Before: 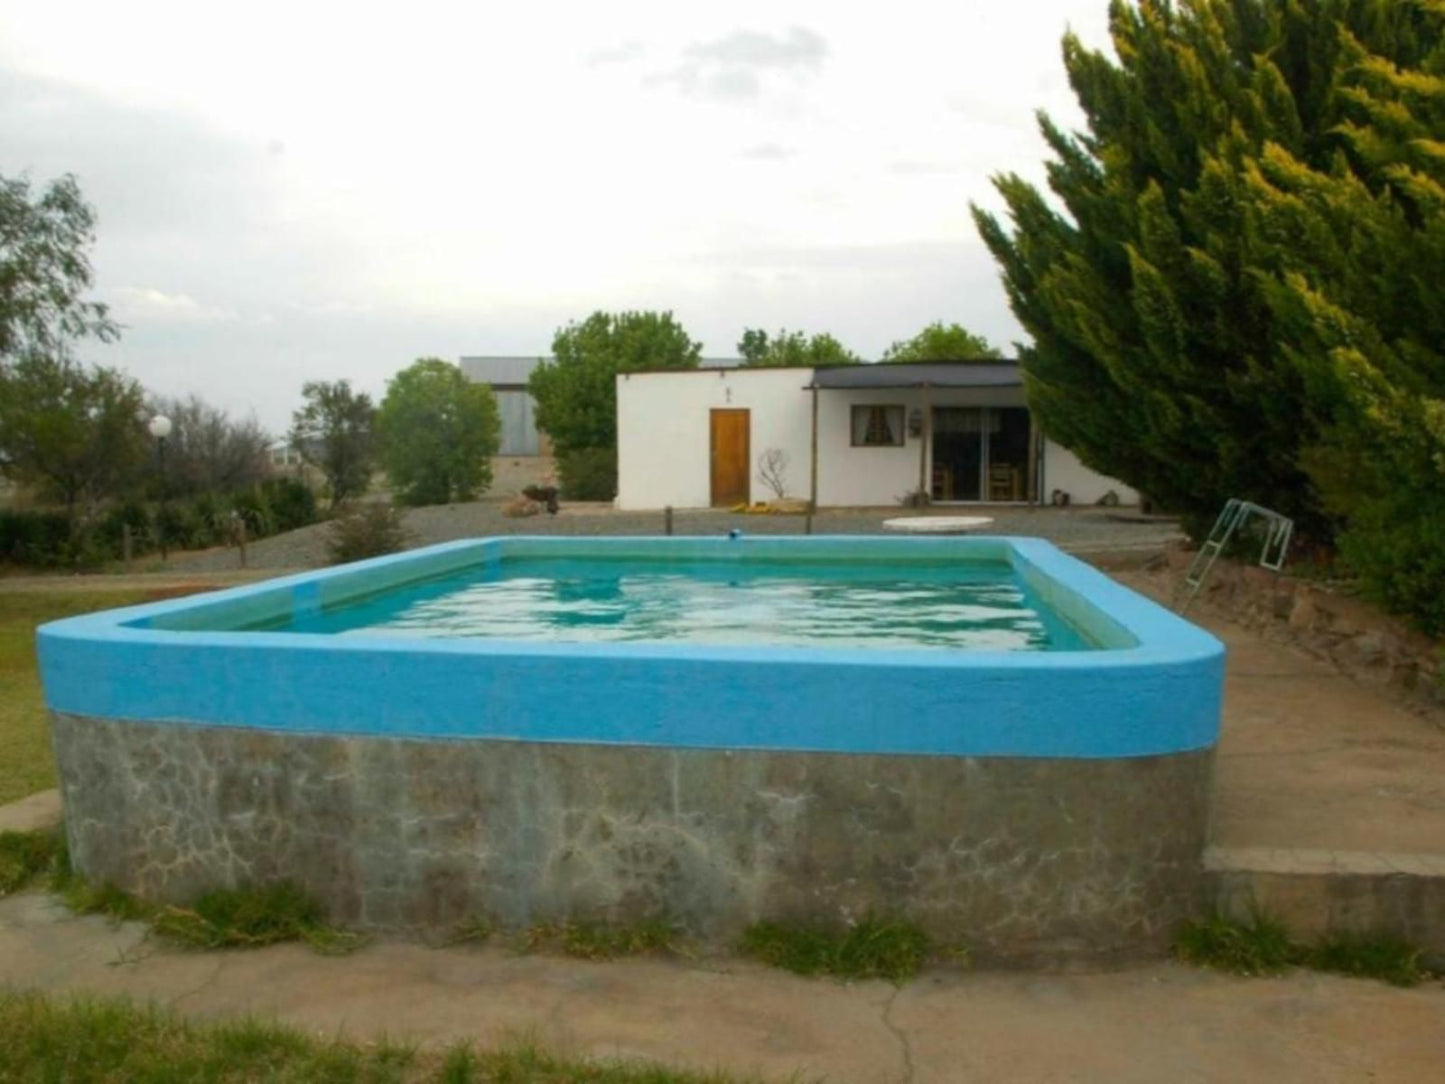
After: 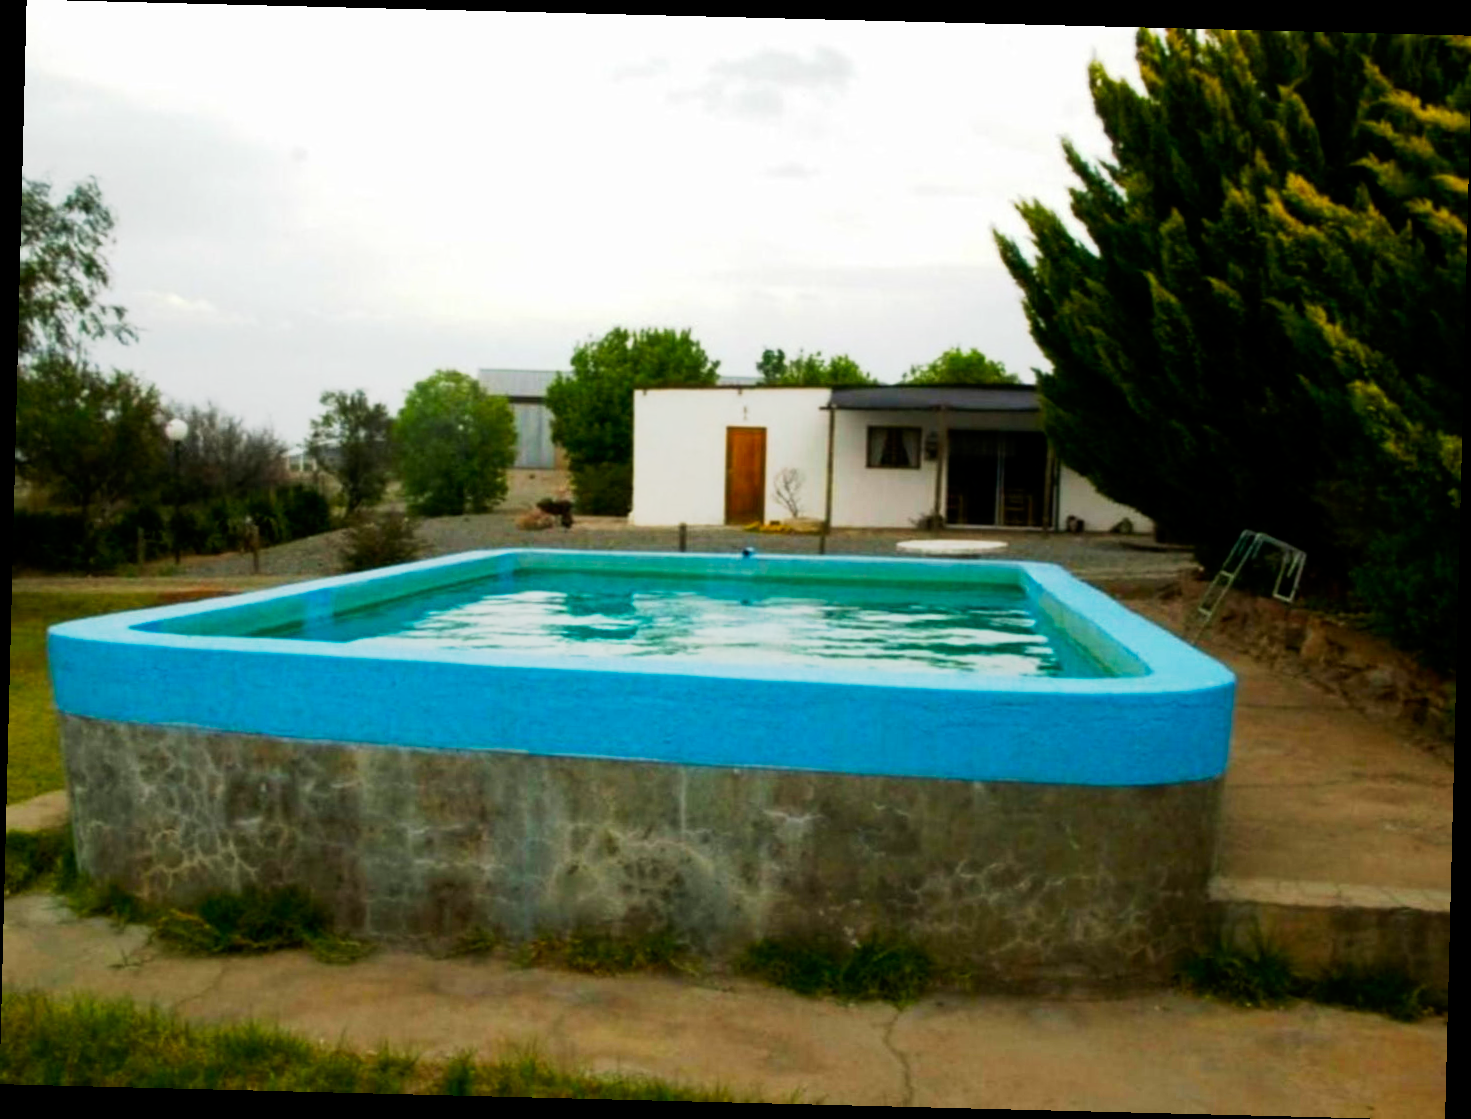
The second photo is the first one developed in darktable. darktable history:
crop and rotate: angle -1.44°
tone curve: curves: ch0 [(0, 0) (0.003, 0.001) (0.011, 0.001) (0.025, 0.001) (0.044, 0.001) (0.069, 0.003) (0.1, 0.007) (0.136, 0.013) (0.177, 0.032) (0.224, 0.083) (0.277, 0.157) (0.335, 0.237) (0.399, 0.334) (0.468, 0.446) (0.543, 0.562) (0.623, 0.683) (0.709, 0.801) (0.801, 0.869) (0.898, 0.918) (1, 1)], preserve colors none
